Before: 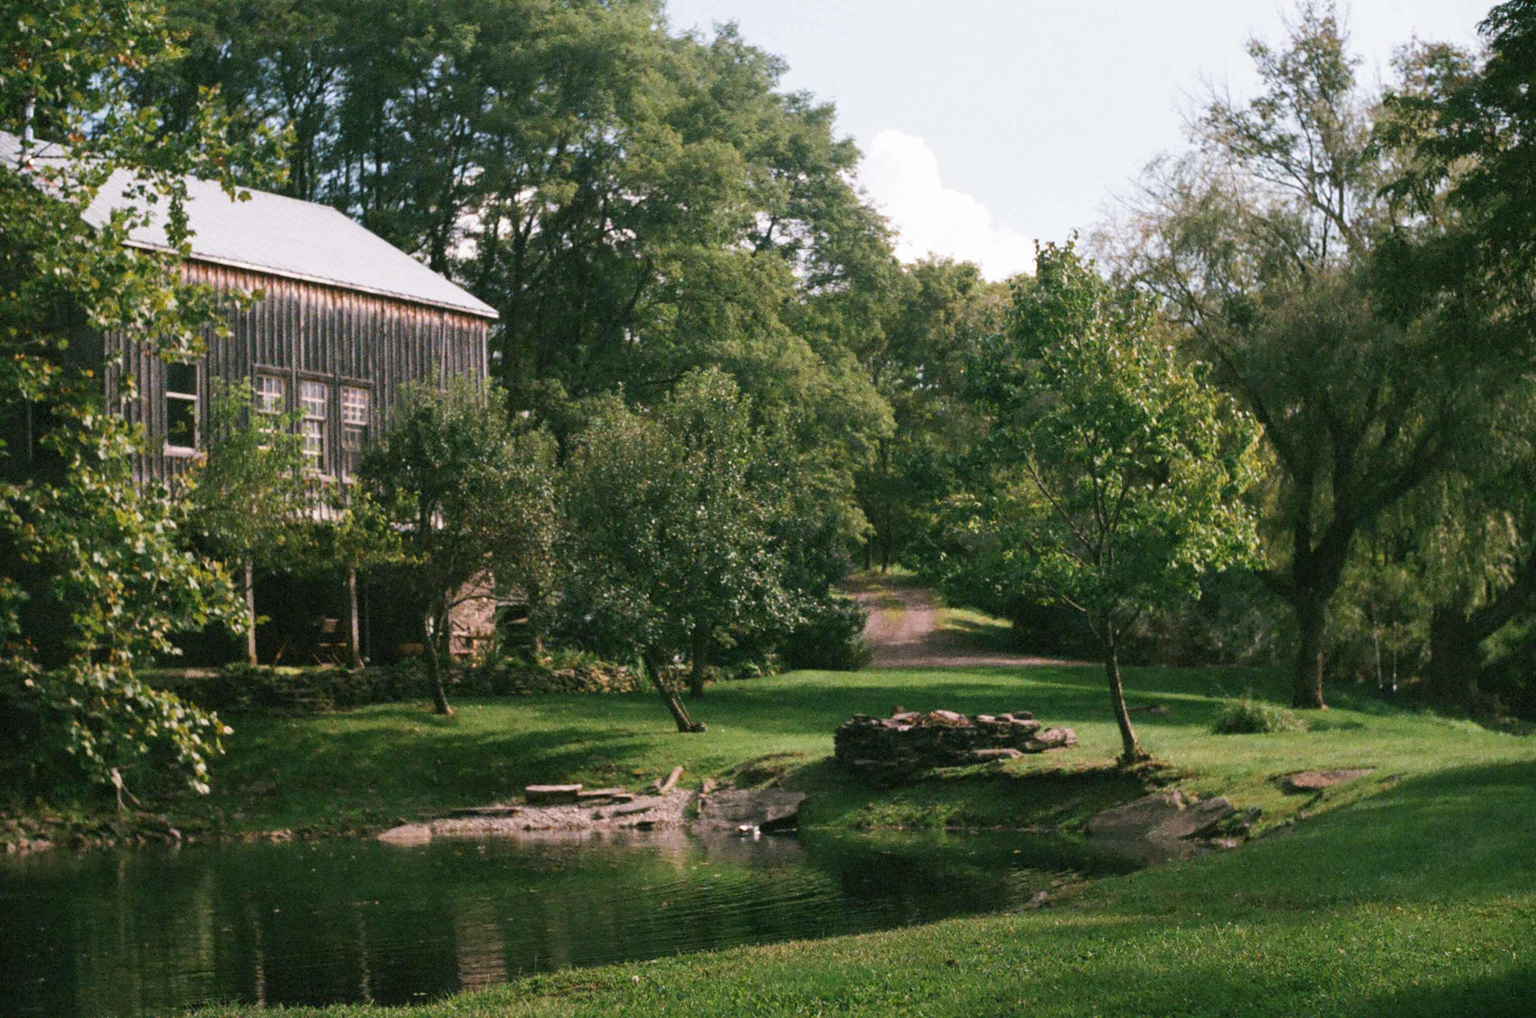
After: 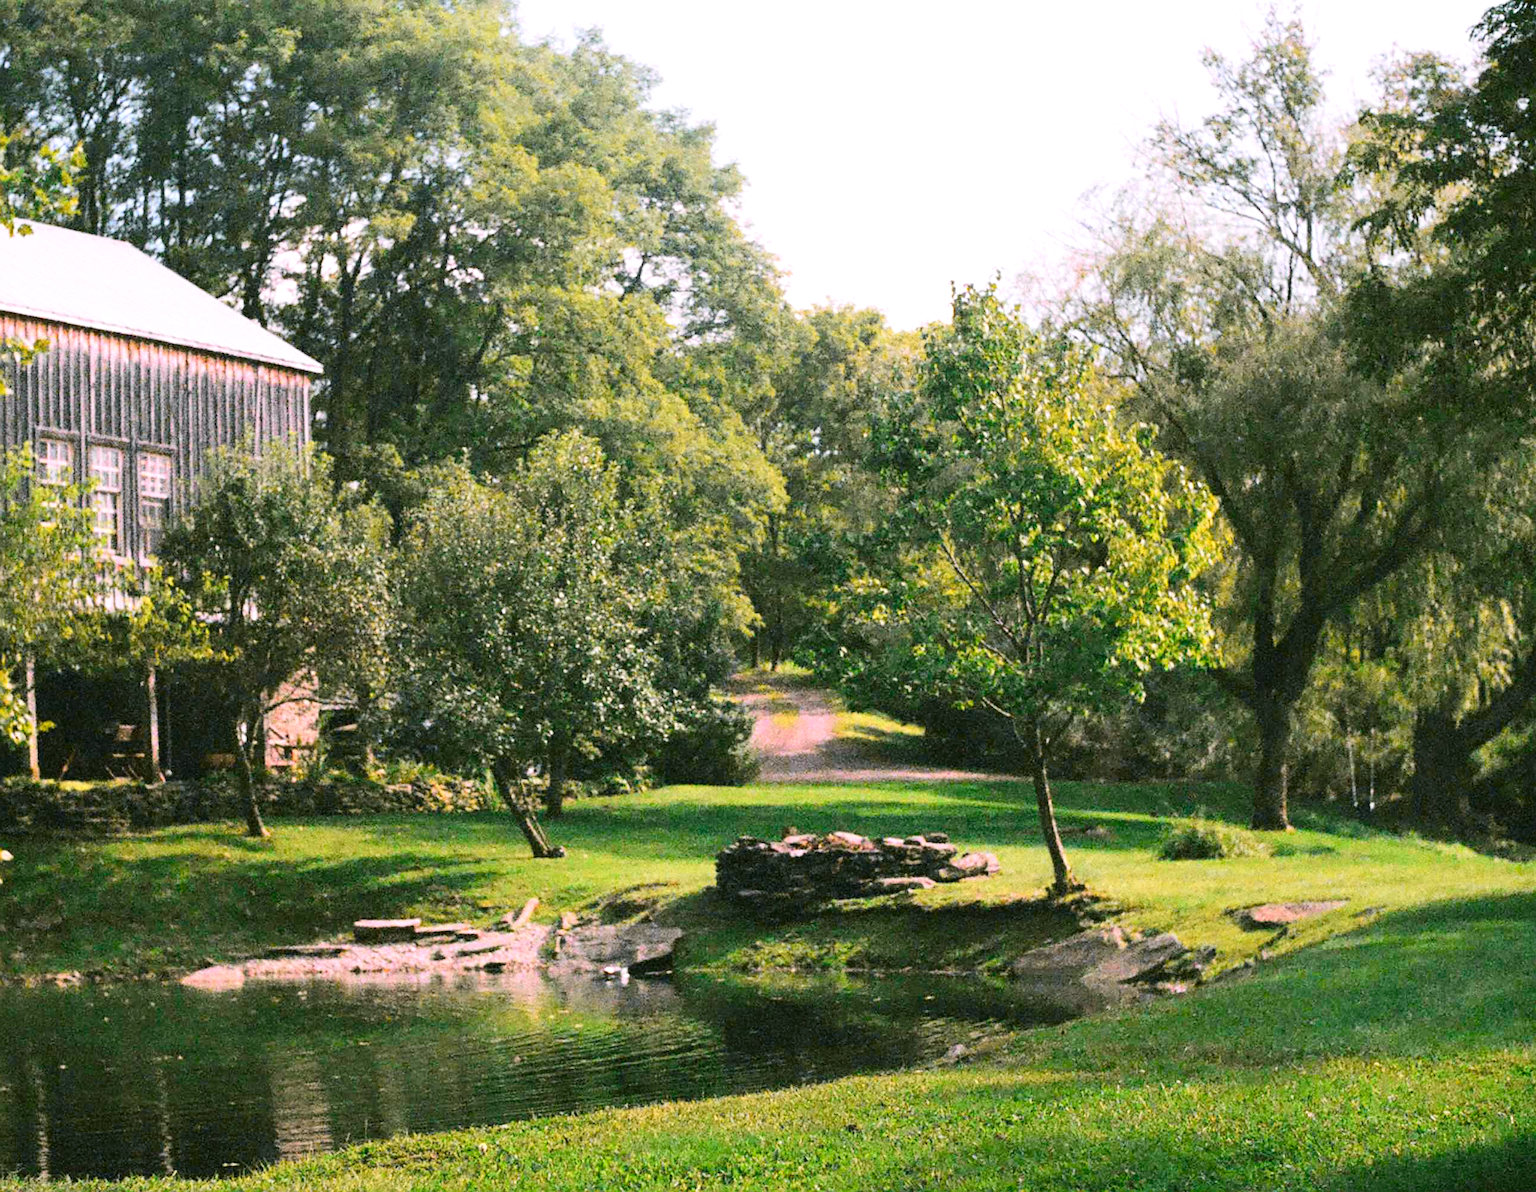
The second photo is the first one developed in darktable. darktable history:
white balance: red 1.05, blue 1.072
sharpen: on, module defaults
exposure: black level correction 0, exposure 0.7 EV, compensate exposure bias true, compensate highlight preservation false
local contrast: mode bilateral grid, contrast 100, coarseness 100, detail 91%, midtone range 0.2
crop and rotate: left 14.584%
tone curve: curves: ch0 [(0, 0) (0.11, 0.081) (0.256, 0.259) (0.398, 0.475) (0.498, 0.611) (0.65, 0.757) (0.835, 0.883) (1, 0.961)]; ch1 [(0, 0) (0.346, 0.307) (0.408, 0.369) (0.453, 0.457) (0.482, 0.479) (0.502, 0.498) (0.521, 0.51) (0.553, 0.554) (0.618, 0.65) (0.693, 0.727) (1, 1)]; ch2 [(0, 0) (0.366, 0.337) (0.434, 0.46) (0.485, 0.494) (0.5, 0.494) (0.511, 0.508) (0.537, 0.55) (0.579, 0.599) (0.621, 0.693) (1, 1)], color space Lab, independent channels, preserve colors none
